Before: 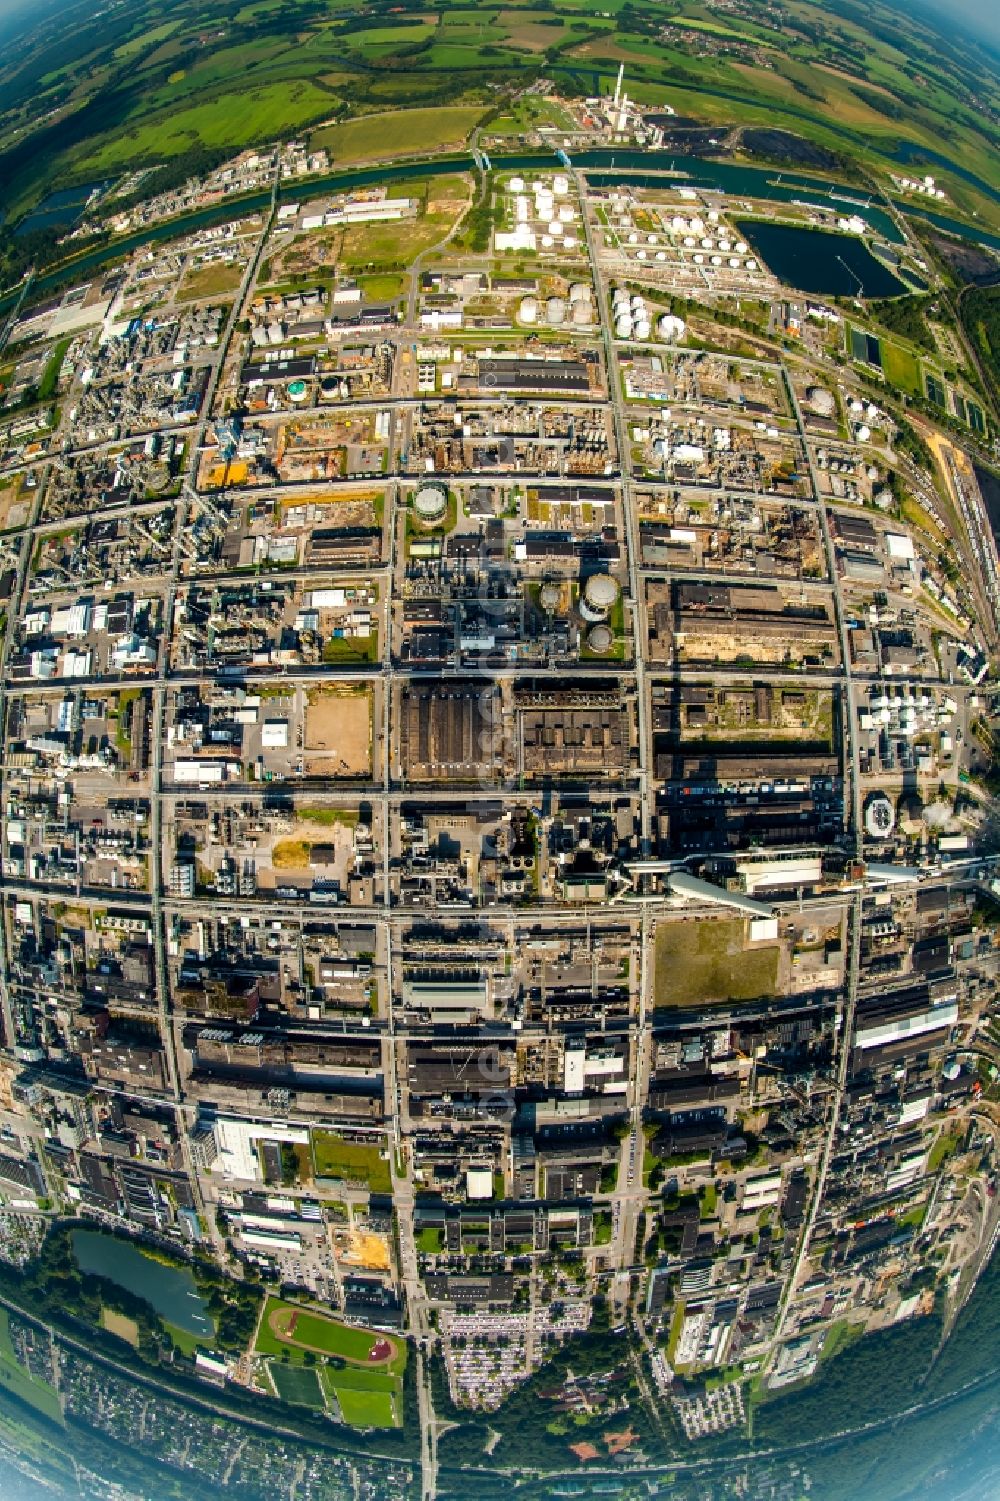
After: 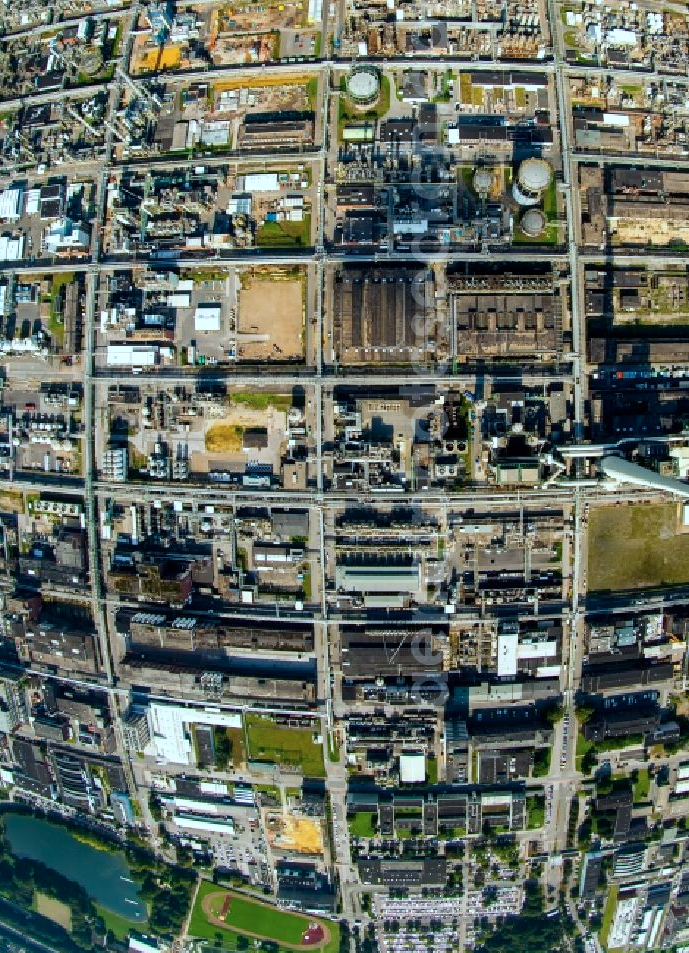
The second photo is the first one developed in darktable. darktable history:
color calibration: illuminant Planckian (black body), x 0.375, y 0.374, temperature 4121.54 K
crop: left 6.705%, top 27.78%, right 24.325%, bottom 8.724%
